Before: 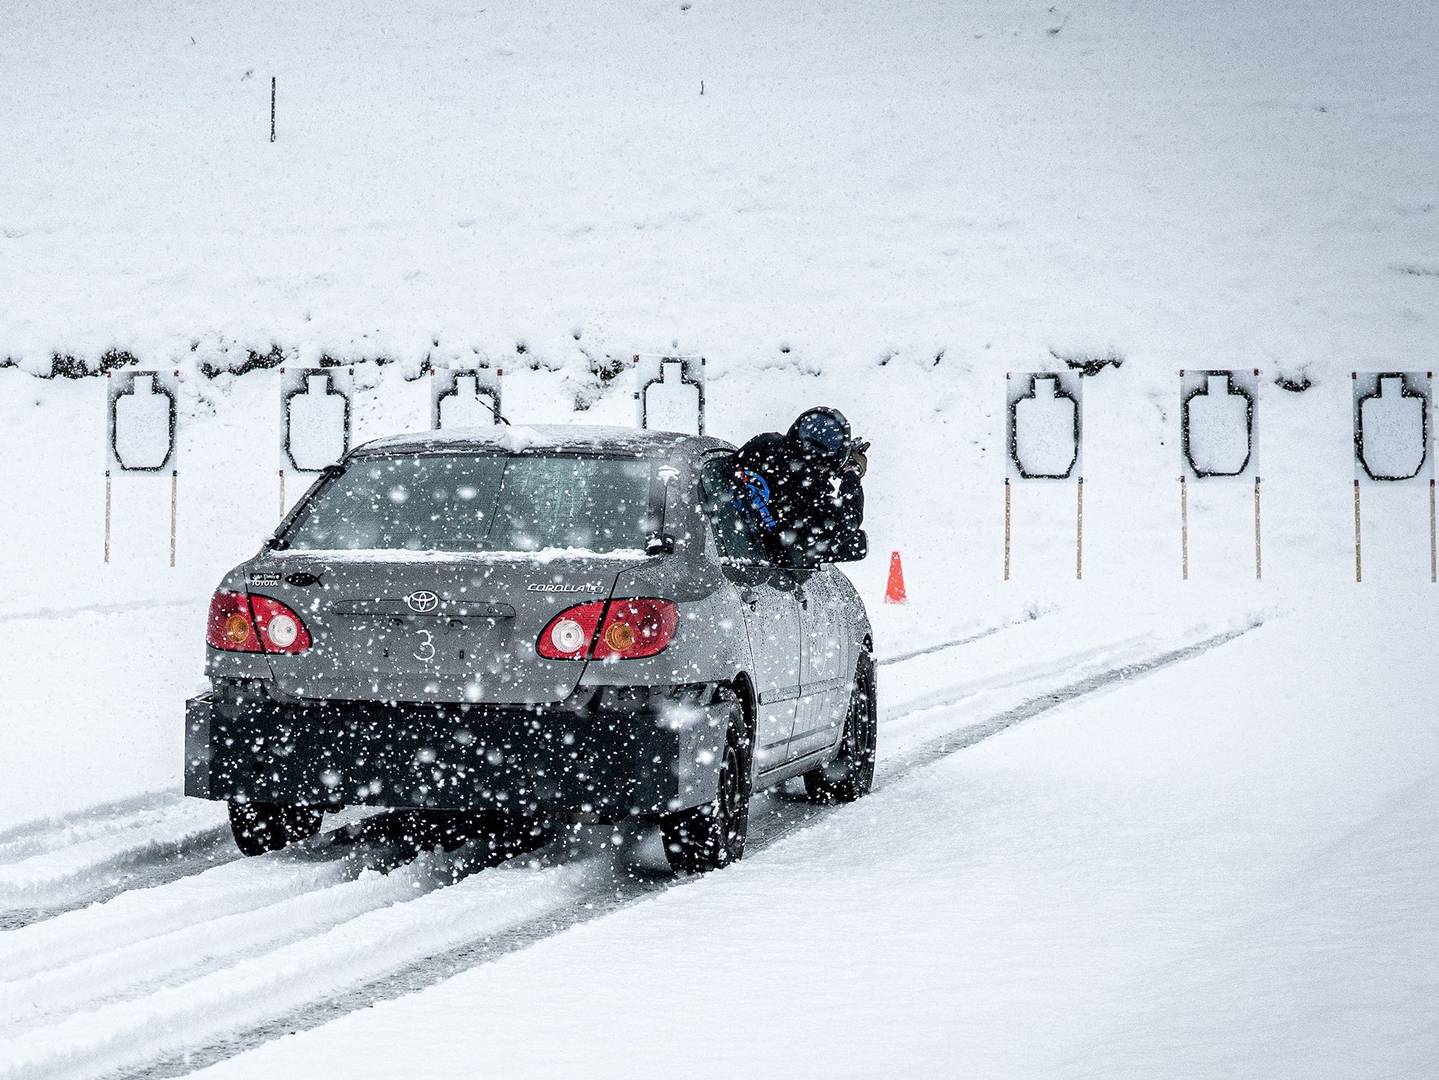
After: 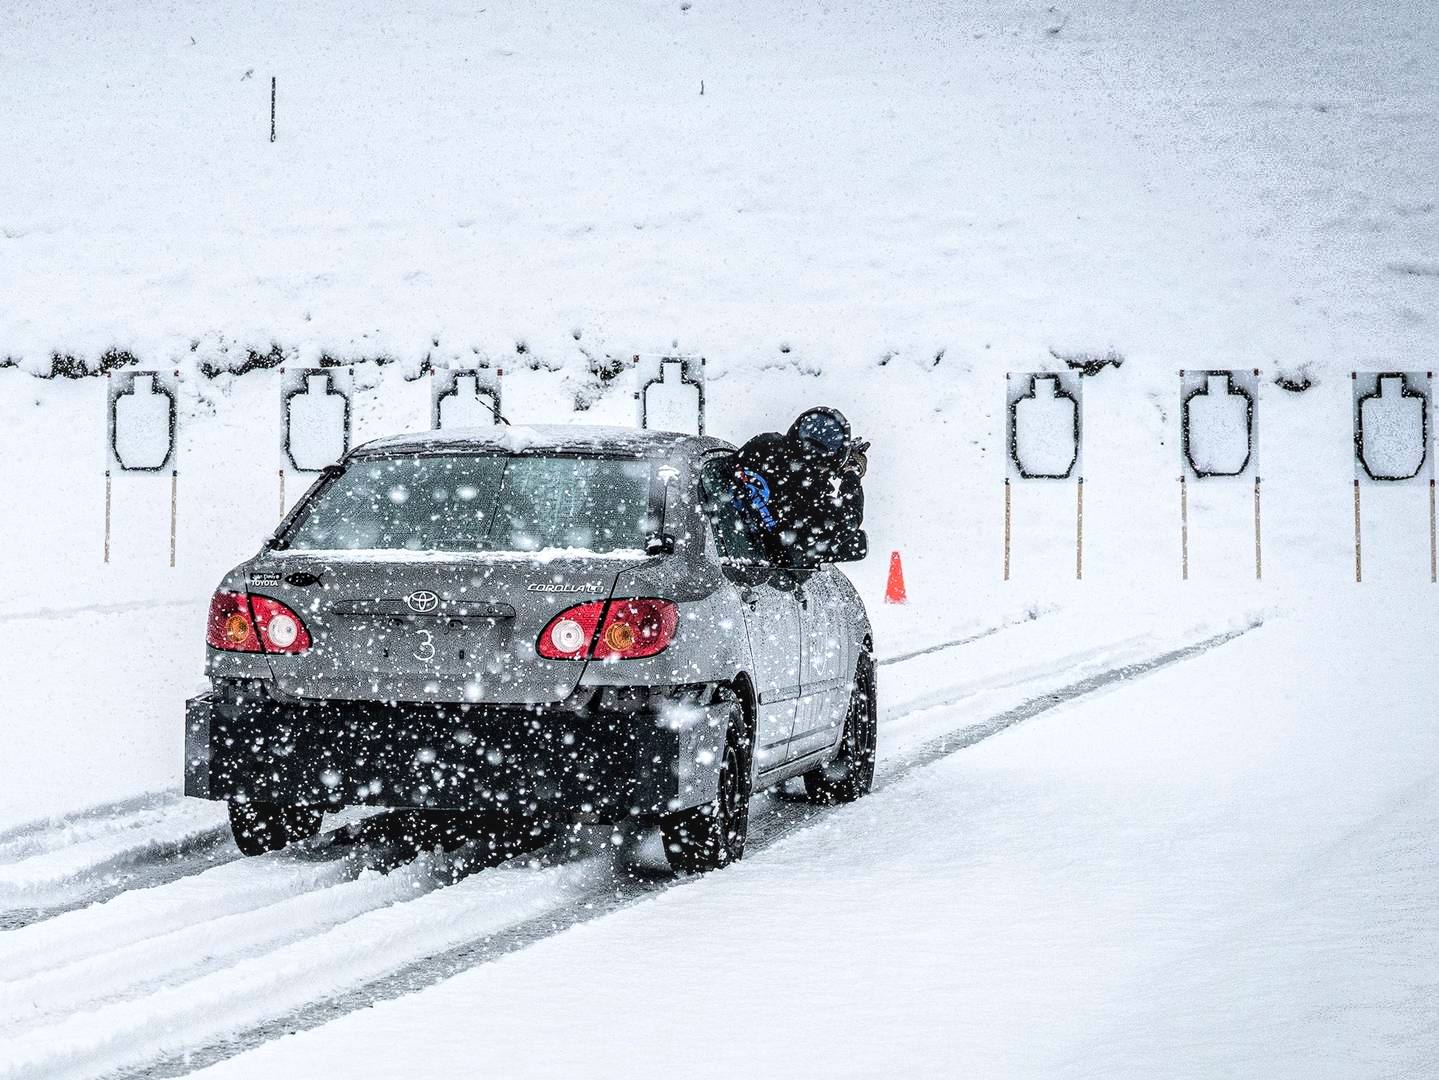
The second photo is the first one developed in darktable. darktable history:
tone equalizer: -8 EV -1.08 EV, -7 EV -1.01 EV, -6 EV -0.867 EV, -5 EV -0.578 EV, -3 EV 0.578 EV, -2 EV 0.867 EV, -1 EV 1.01 EV, +0 EV 1.08 EV, edges refinement/feathering 500, mask exposure compensation -1.57 EV, preserve details no
local contrast: on, module defaults
global tonemap: drago (1, 100), detail 1
